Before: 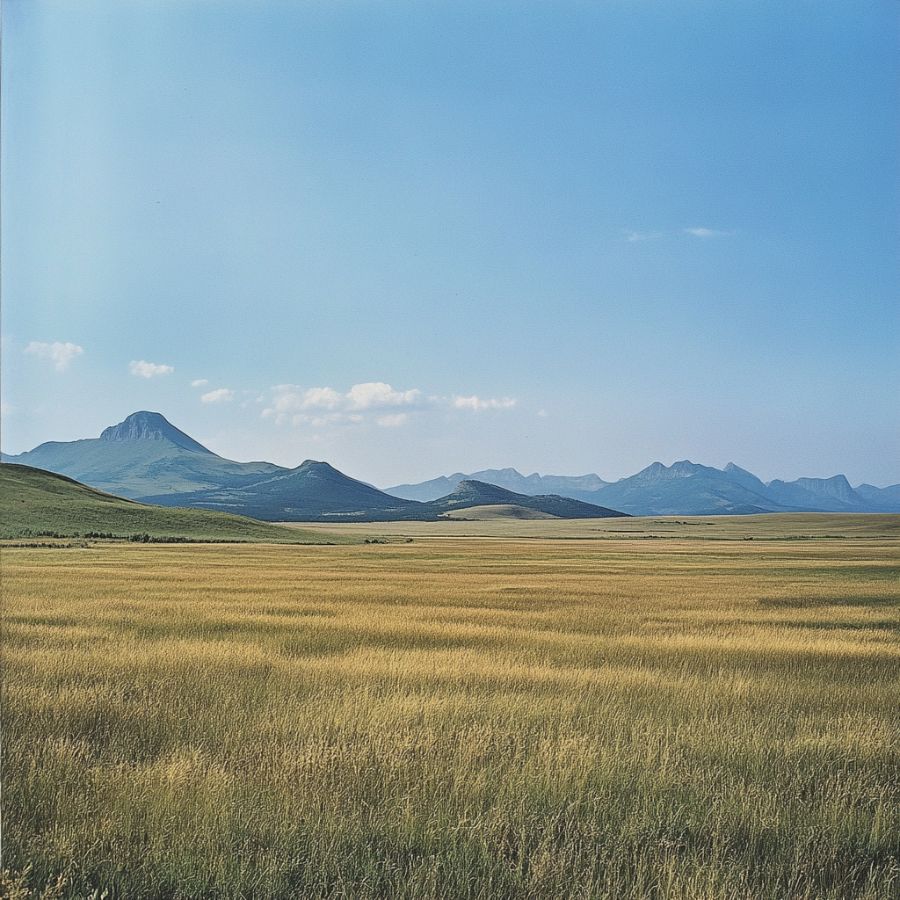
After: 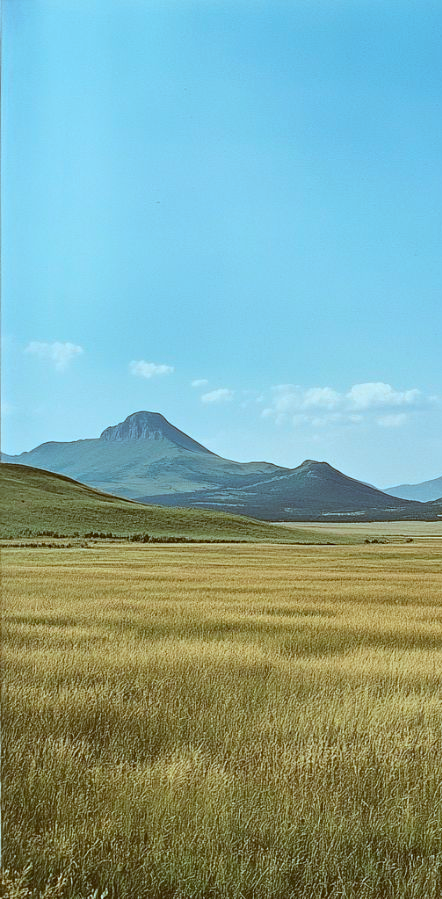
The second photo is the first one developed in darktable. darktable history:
crop and rotate: left 0%, top 0%, right 50.845%
contrast brightness saturation: contrast 0.1, brightness 0.03, saturation 0.09
color correction: highlights a* -14.62, highlights b* -16.22, shadows a* 10.12, shadows b* 29.4
